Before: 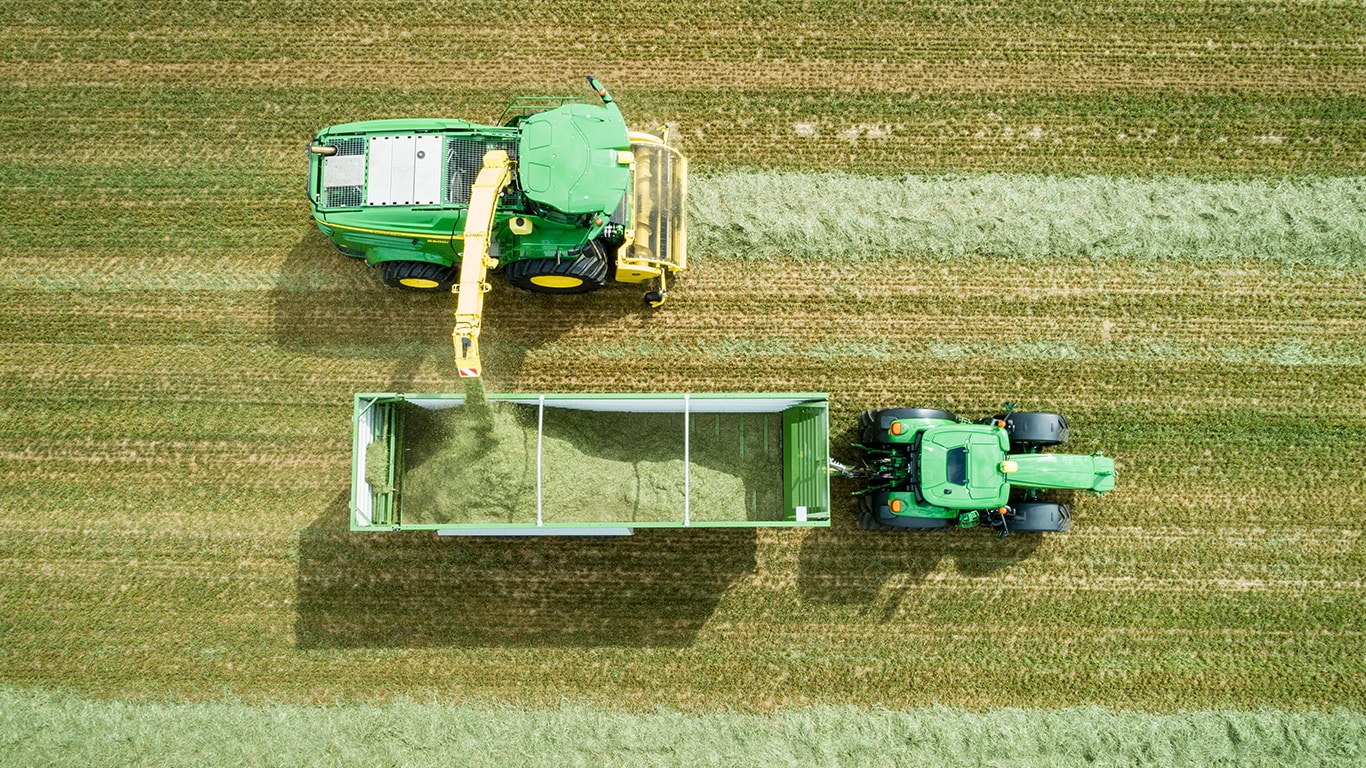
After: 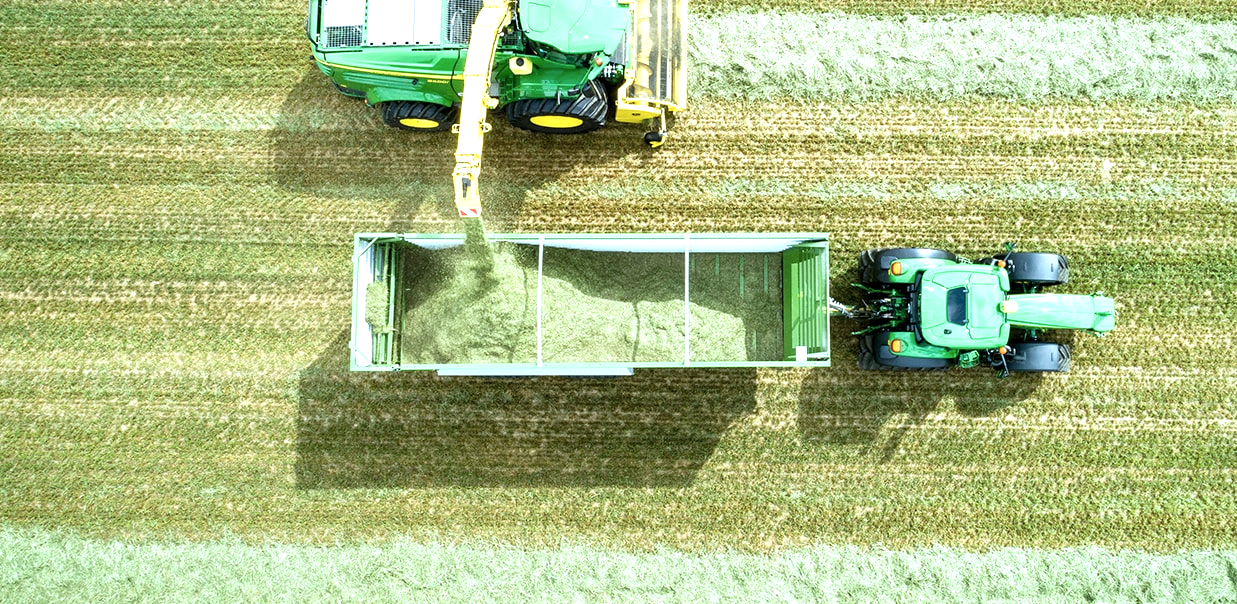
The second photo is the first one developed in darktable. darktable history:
exposure: black level correction 0.001, exposure 0.5 EV, compensate exposure bias true, compensate highlight preservation false
white balance: red 0.924, blue 1.095
crop: top 20.916%, right 9.437%, bottom 0.316%
shadows and highlights: radius 110.86, shadows 51.09, white point adjustment 9.16, highlights -4.17, highlights color adjustment 32.2%, soften with gaussian
color balance rgb: linear chroma grading › global chroma -0.67%, saturation formula JzAzBz (2021)
